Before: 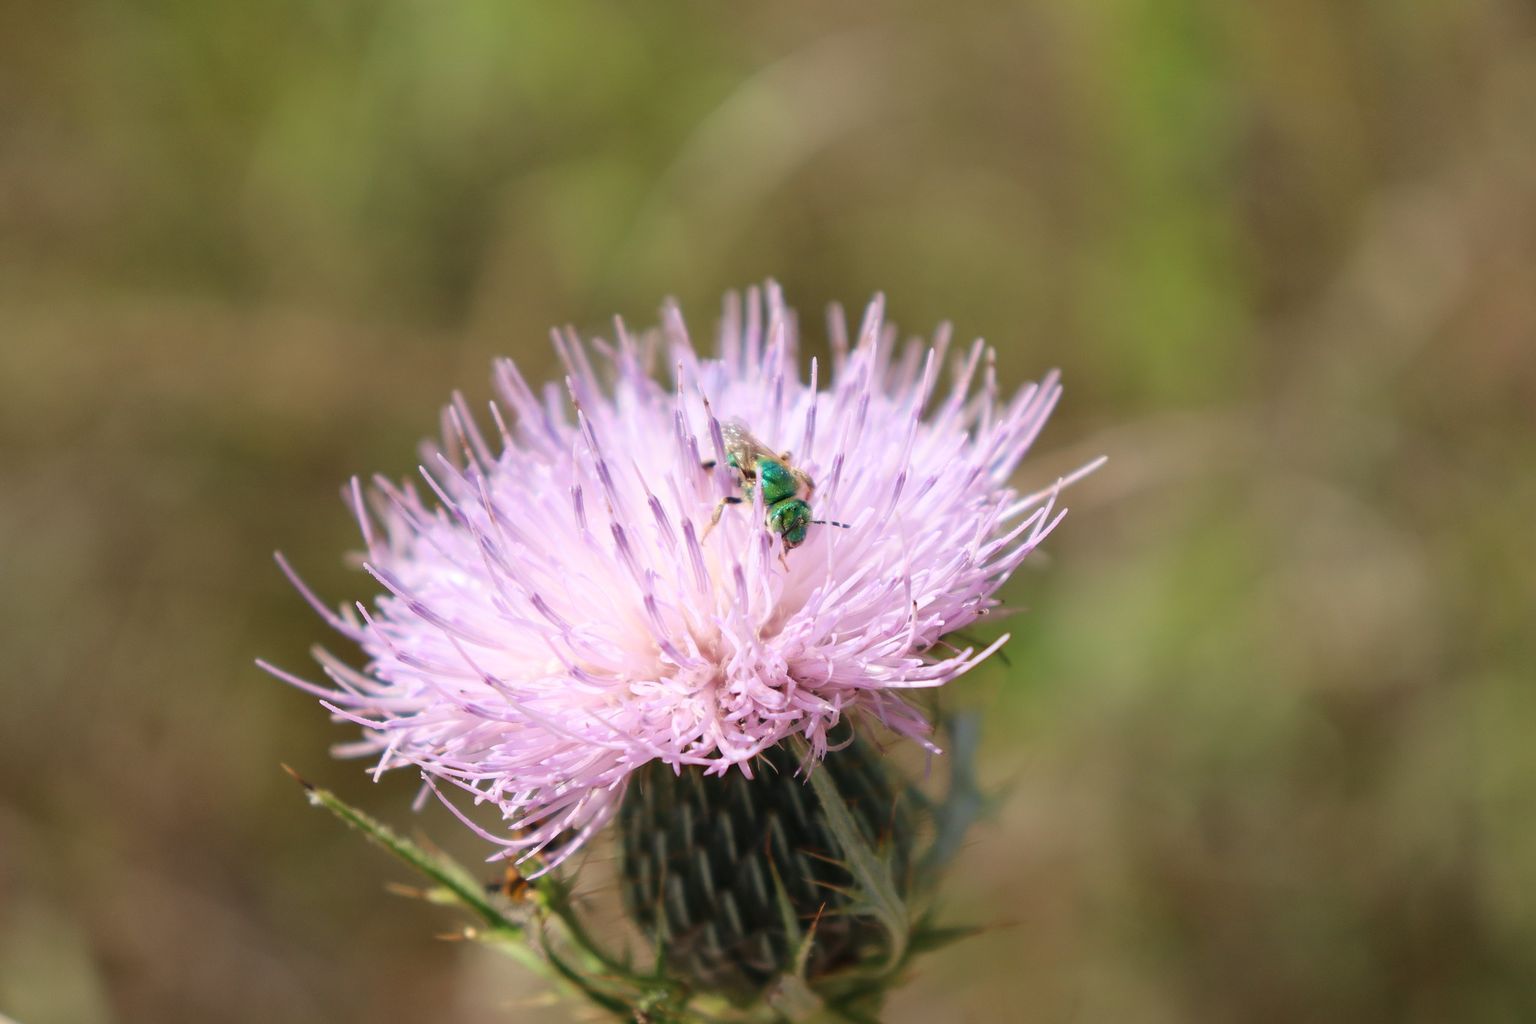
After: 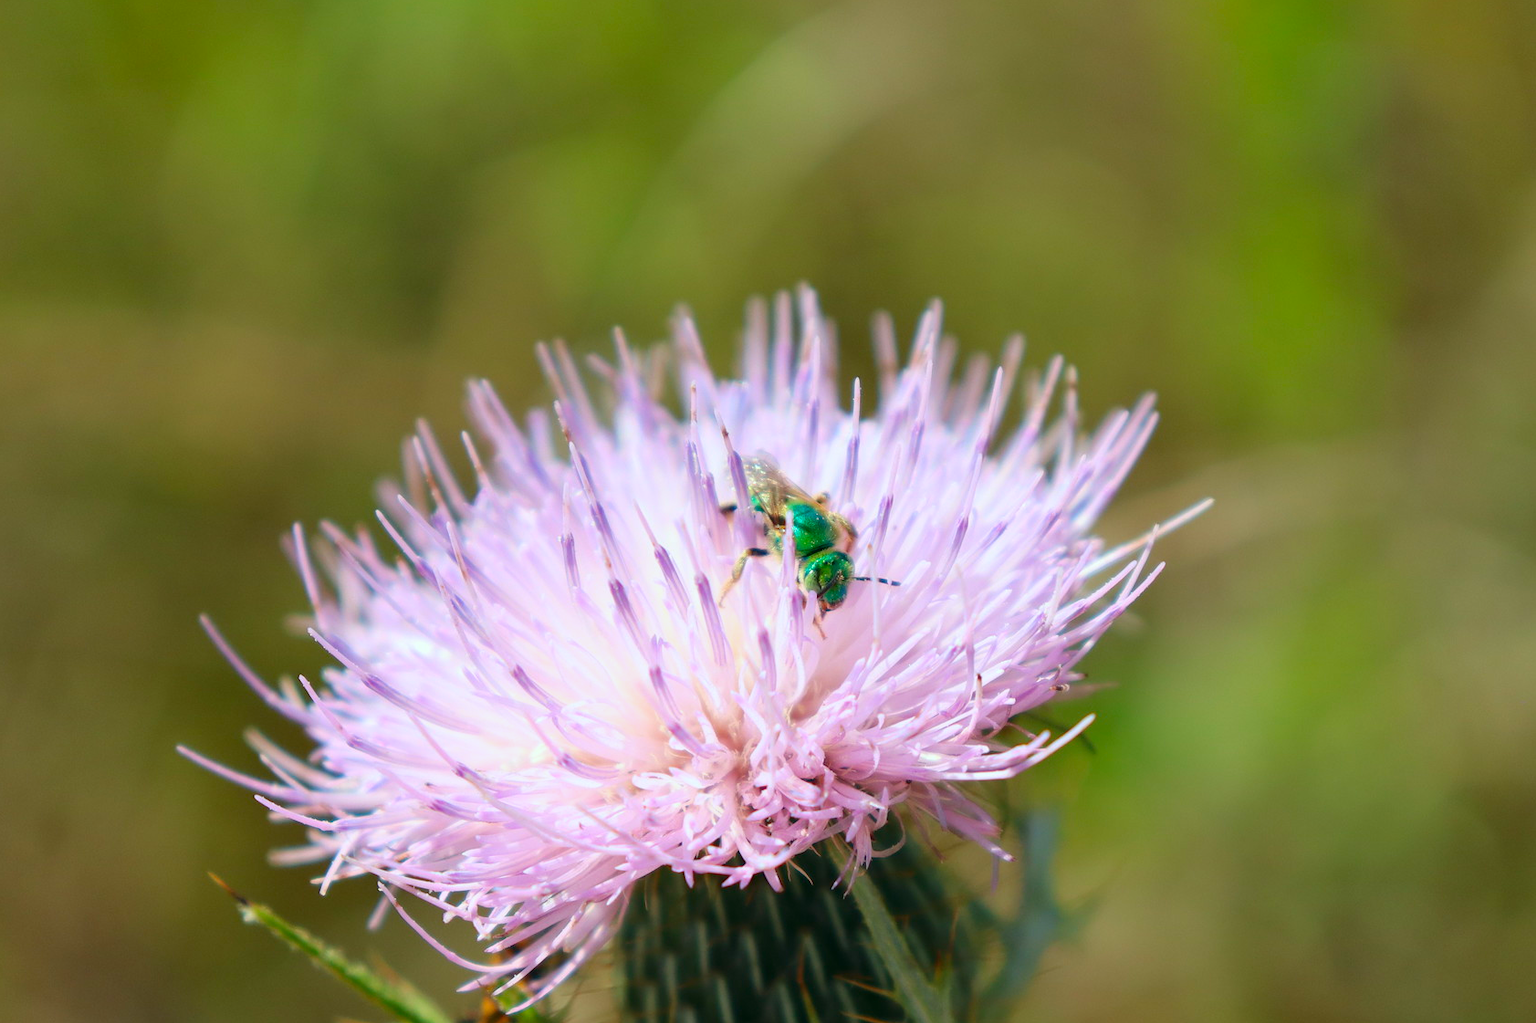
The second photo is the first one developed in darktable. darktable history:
crop and rotate: left 7.196%, top 4.574%, right 10.605%, bottom 13.178%
color correction: highlights a* -7.33, highlights b* 1.26, shadows a* -3.55, saturation 1.4
tone equalizer: on, module defaults
